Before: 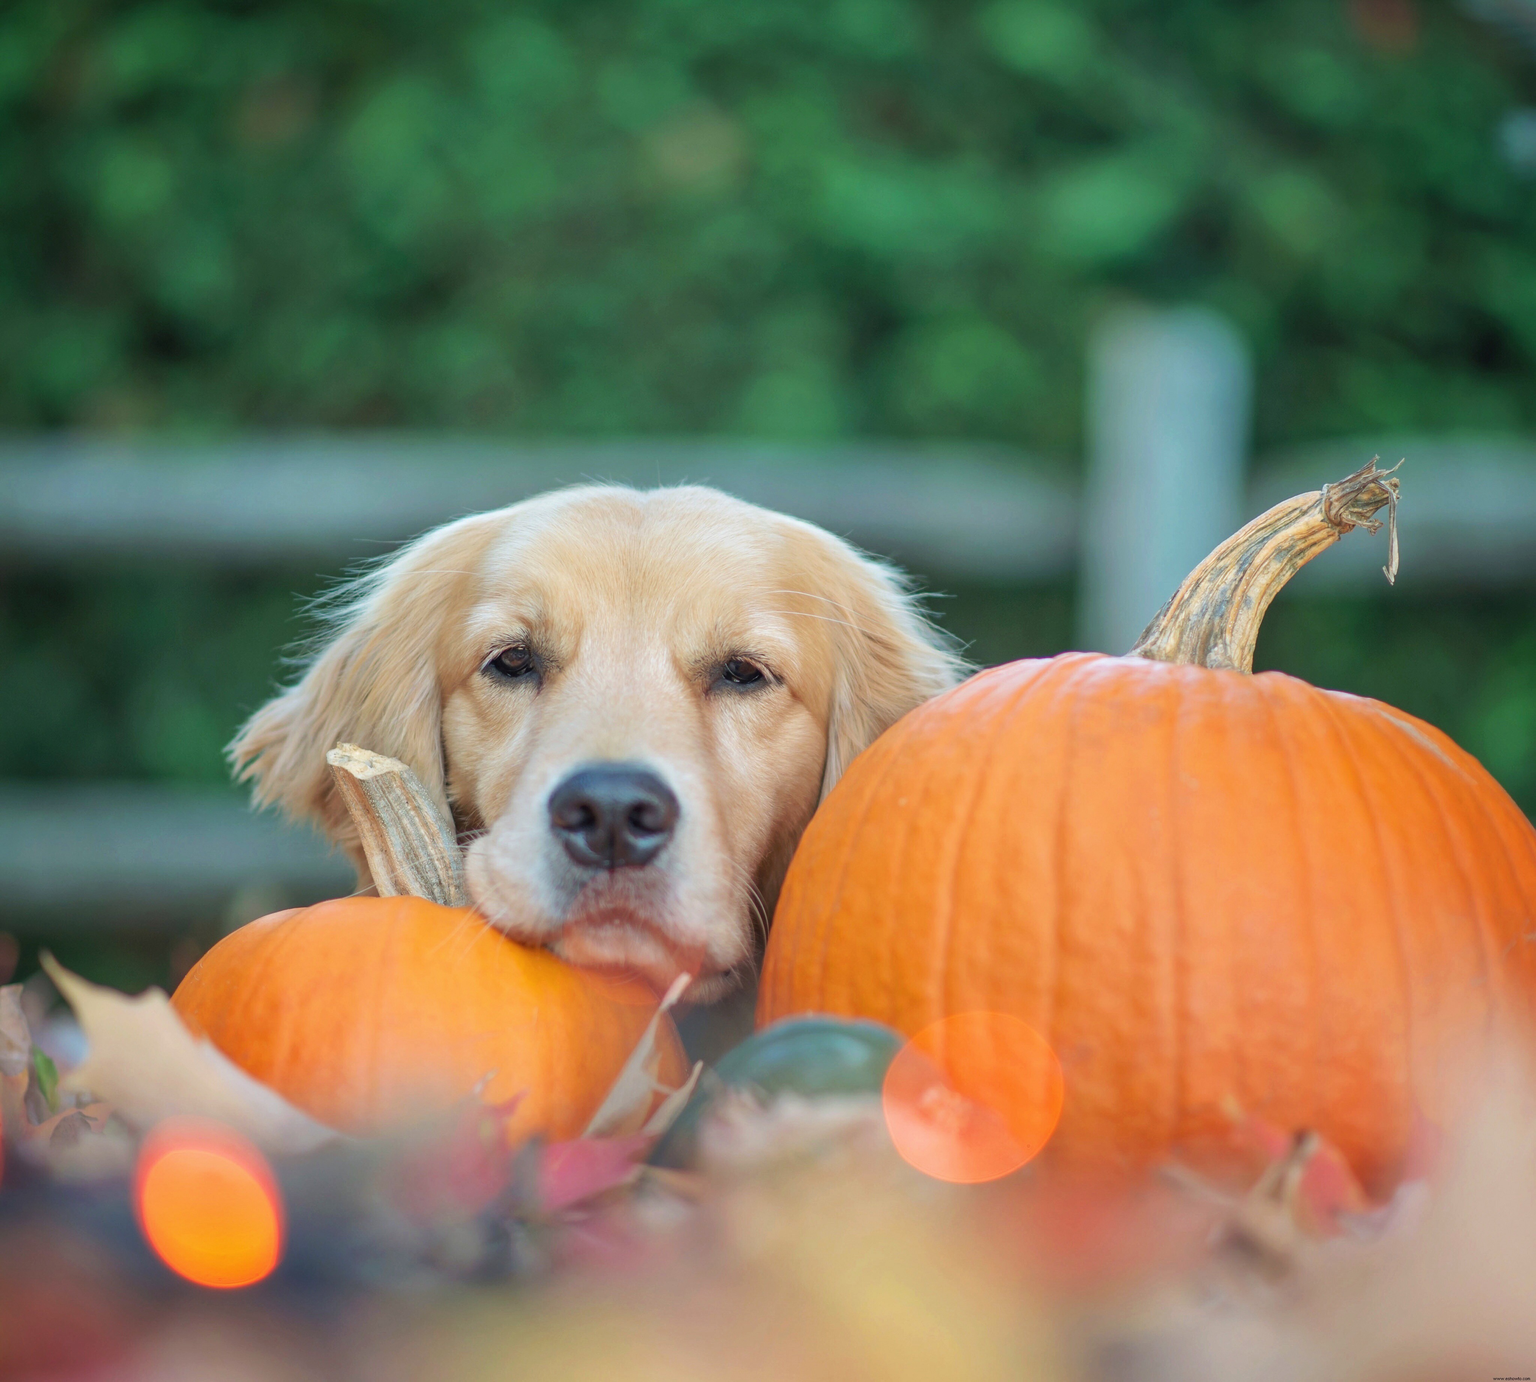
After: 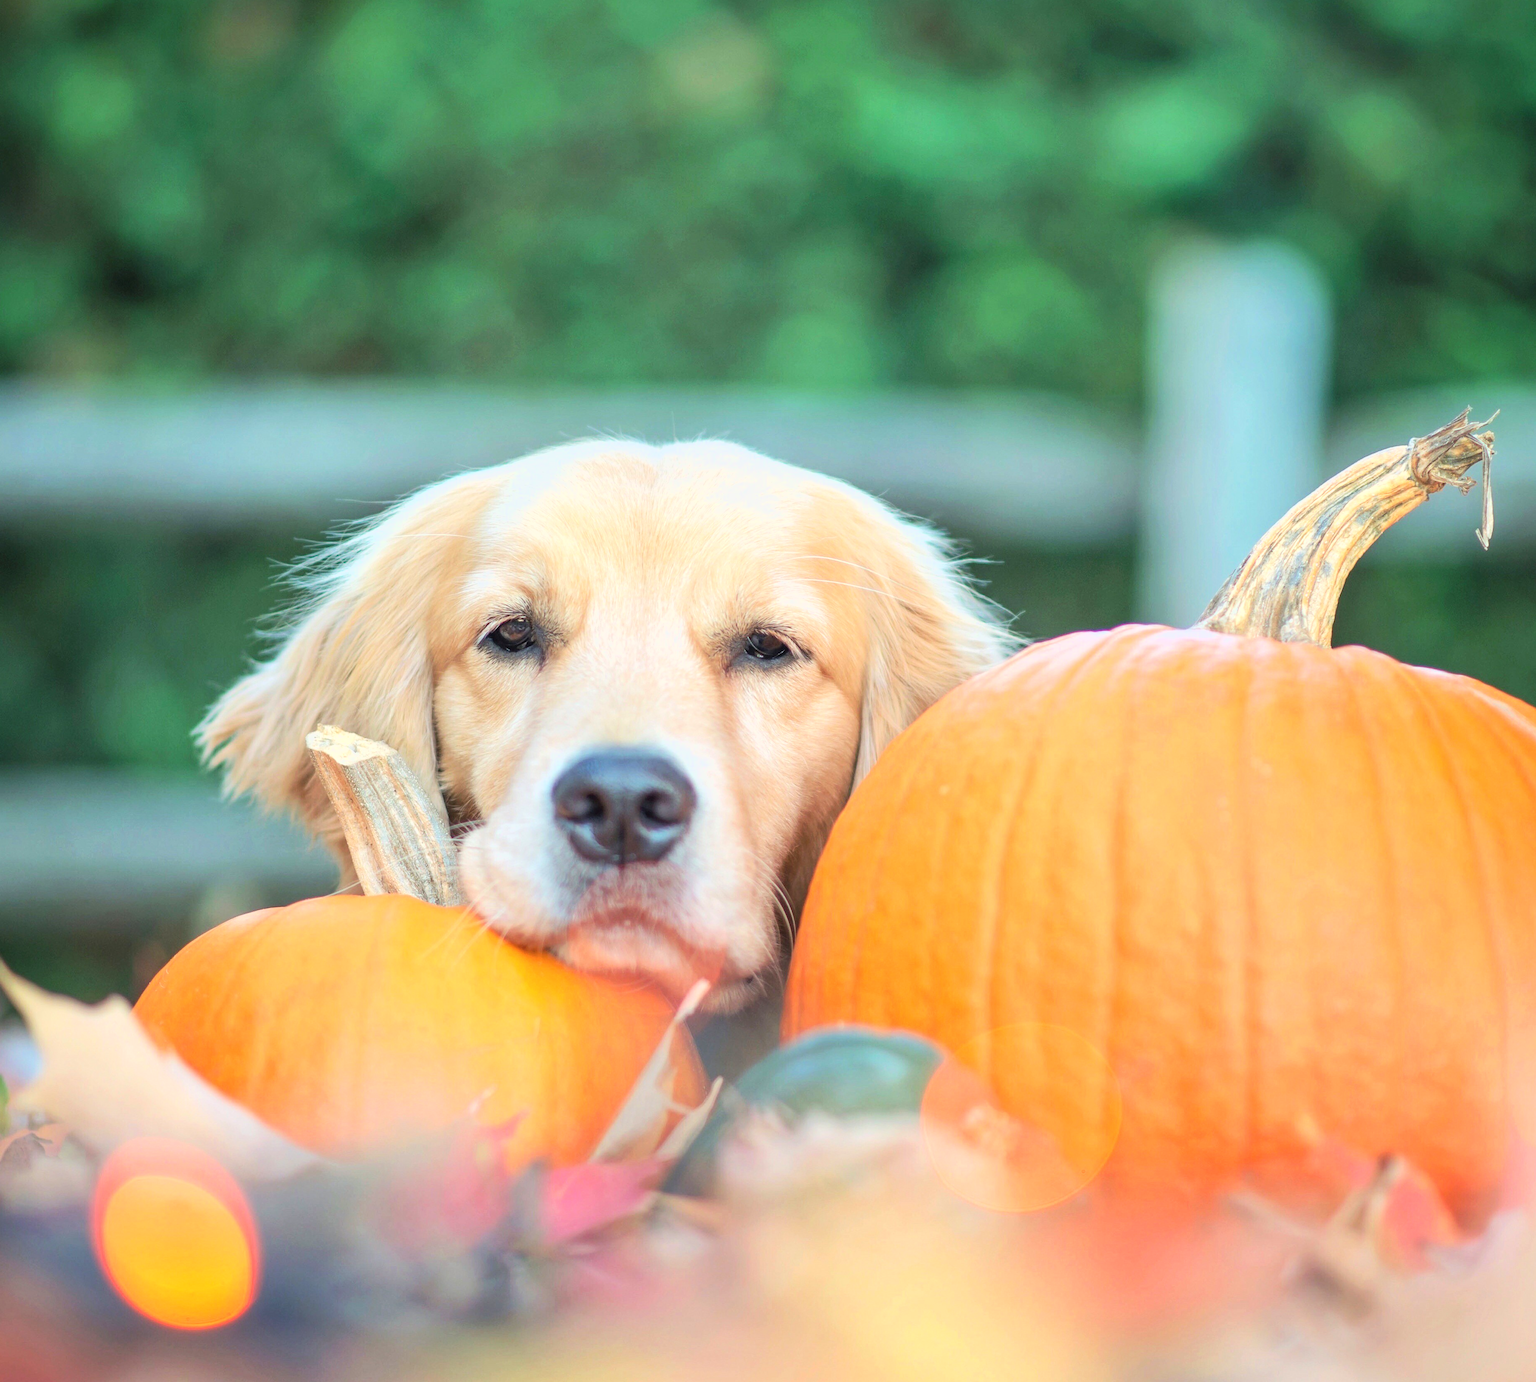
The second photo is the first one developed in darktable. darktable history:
crop: left 3.305%, top 6.436%, right 6.389%, bottom 3.258%
tone curve: curves: ch0 [(0, 0) (0.55, 0.716) (0.841, 0.969)]
